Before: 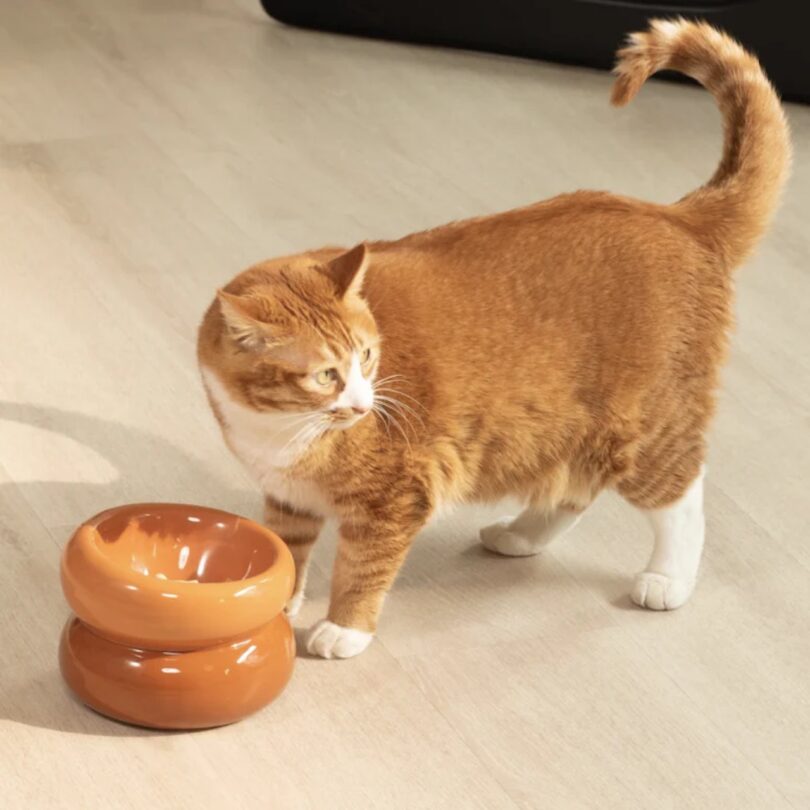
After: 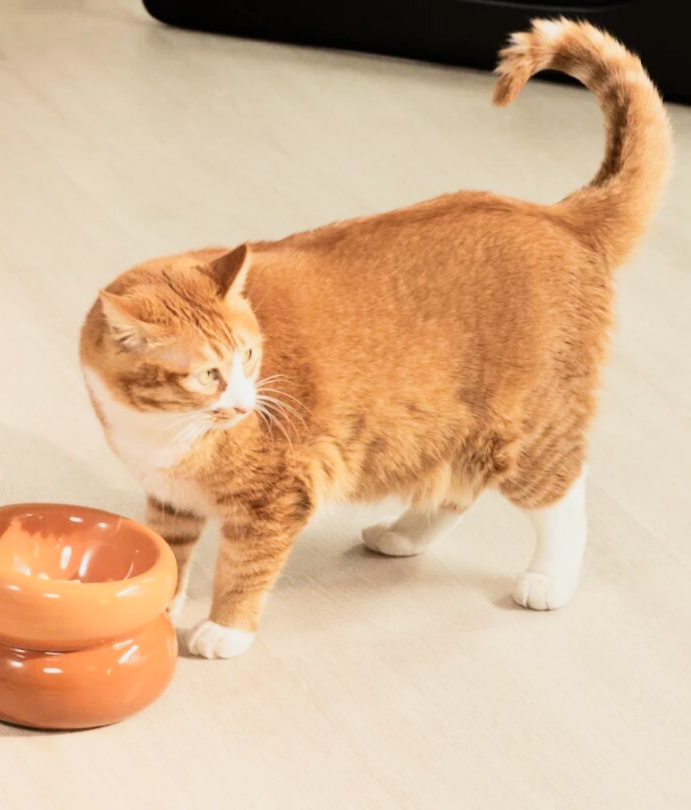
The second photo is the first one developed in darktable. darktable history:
exposure: black level correction 0.001, exposure 0.5 EV, compensate exposure bias true, compensate highlight preservation false
filmic rgb: black relative exposure -7.5 EV, white relative exposure 5 EV, hardness 3.31, contrast 1.3, contrast in shadows safe
contrast brightness saturation: contrast 0.1, brightness 0.02, saturation 0.02
crop and rotate: left 14.584%
